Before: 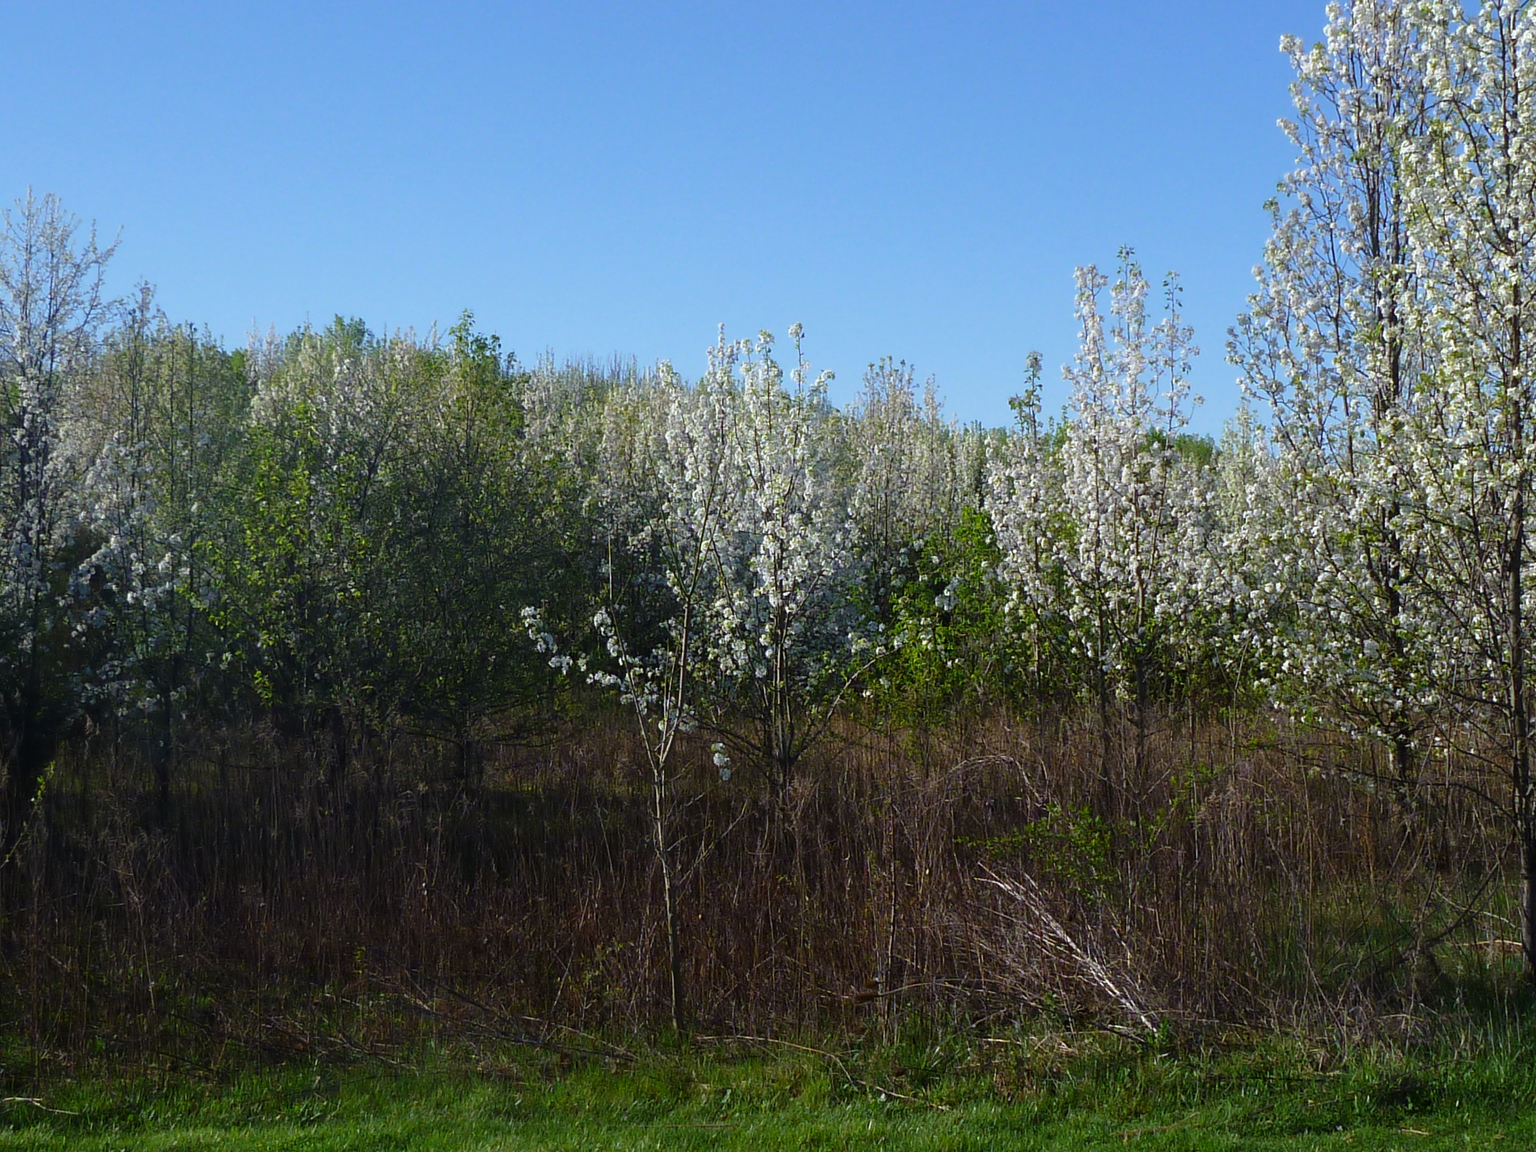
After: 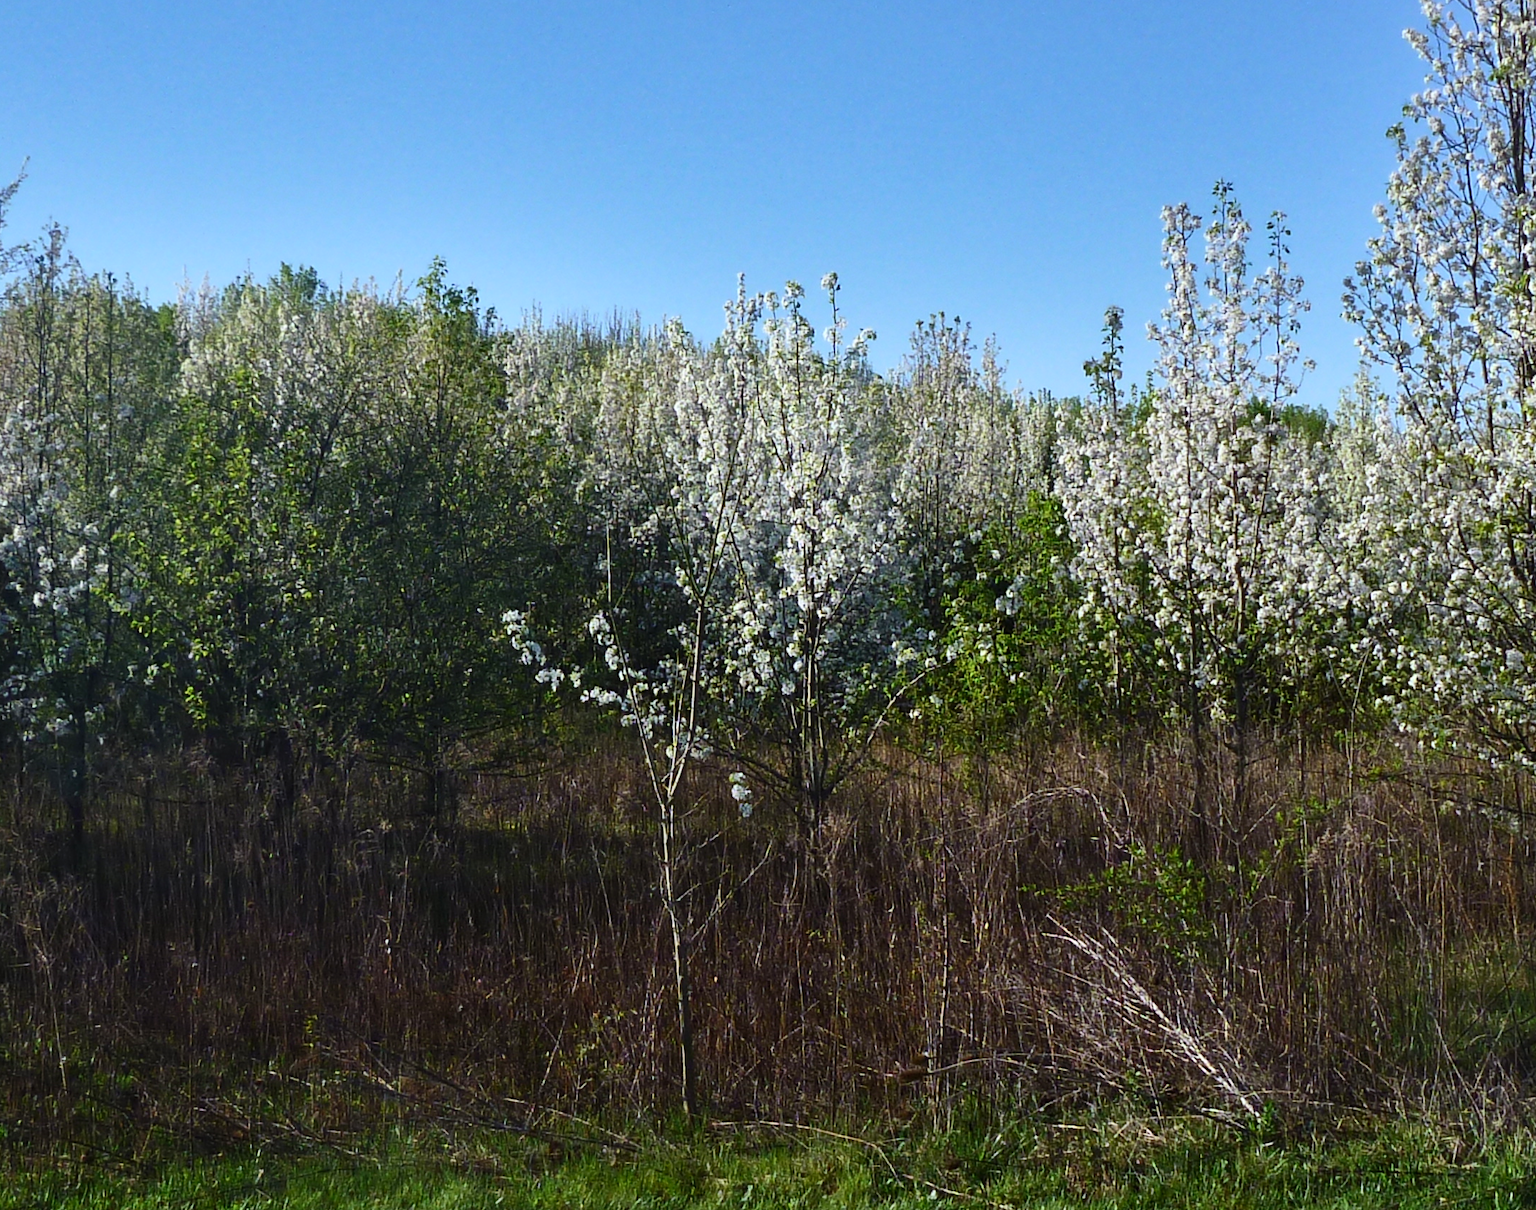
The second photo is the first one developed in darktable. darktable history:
contrast brightness saturation: contrast 0.24, brightness 0.09
crop: left 6.446%, top 8.188%, right 9.538%, bottom 3.548%
shadows and highlights: radius 118.69, shadows 42.21, highlights -61.56, soften with gaussian
